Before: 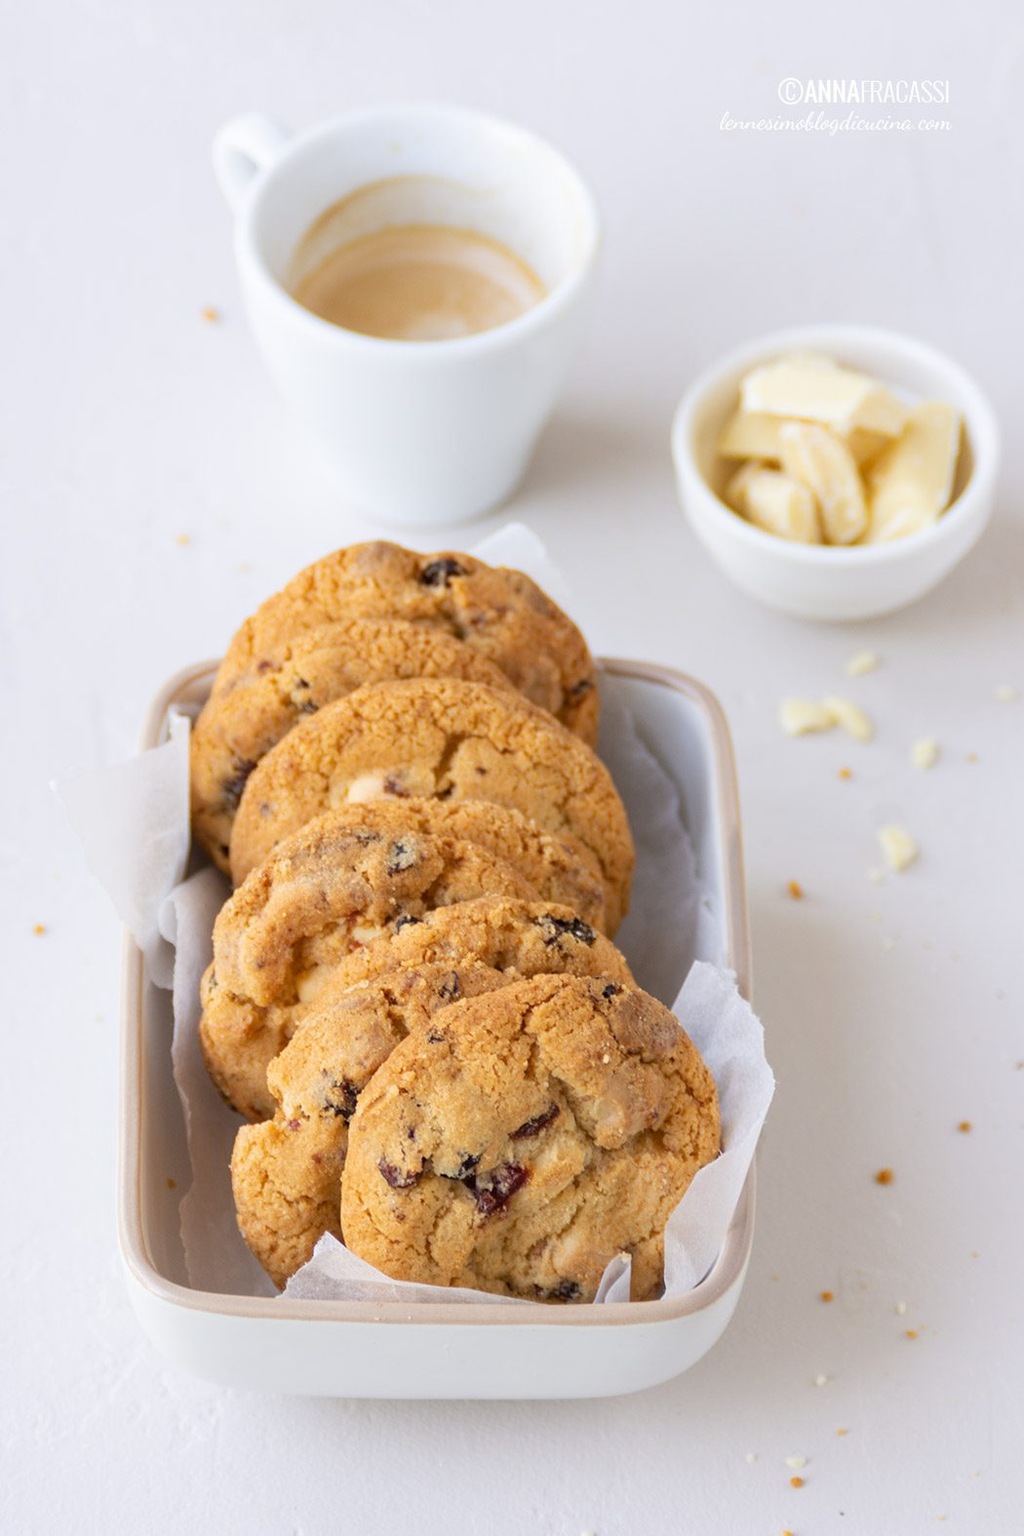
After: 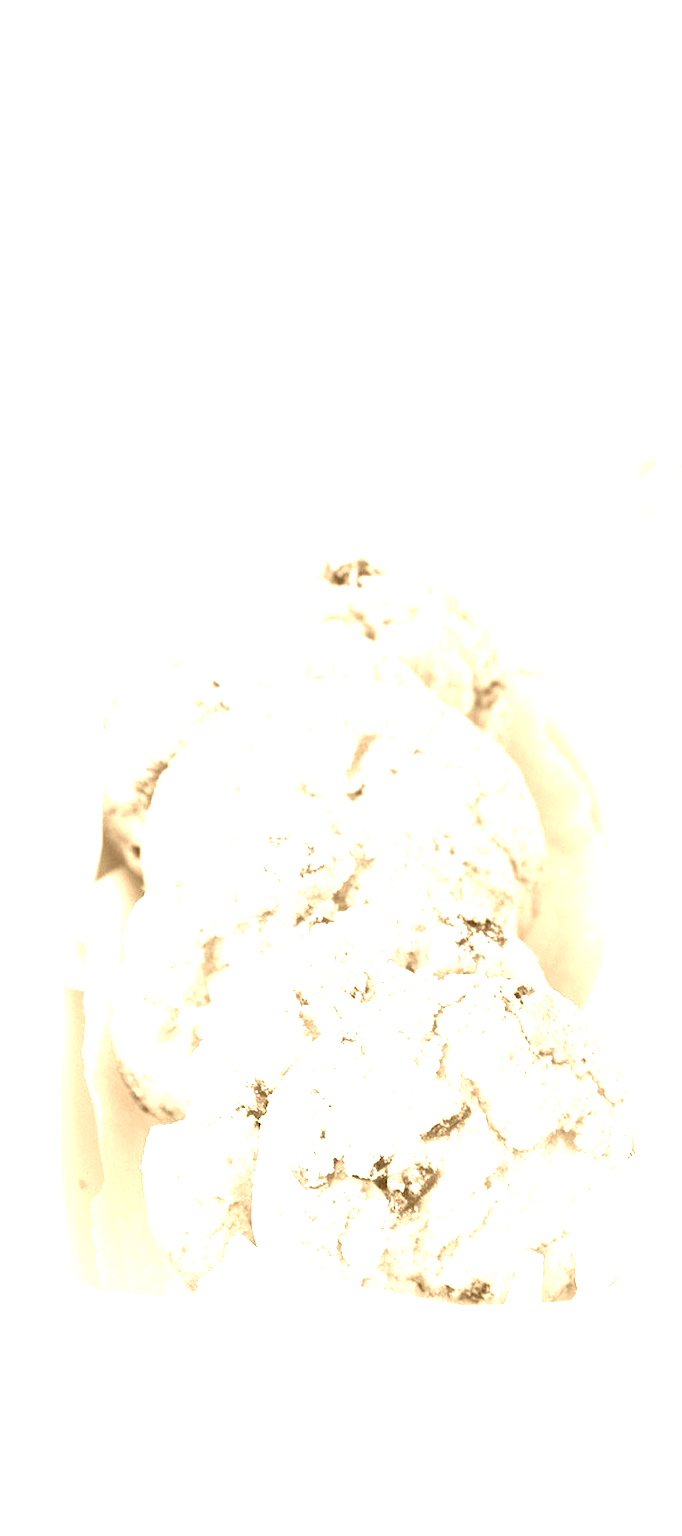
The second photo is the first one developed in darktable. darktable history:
crop and rotate: left 8.786%, right 24.548%
color calibration: illuminant custom, x 0.39, y 0.392, temperature 3856.94 K
exposure: exposure 2 EV, compensate exposure bias true, compensate highlight preservation false
colorize: hue 28.8°, source mix 100%
